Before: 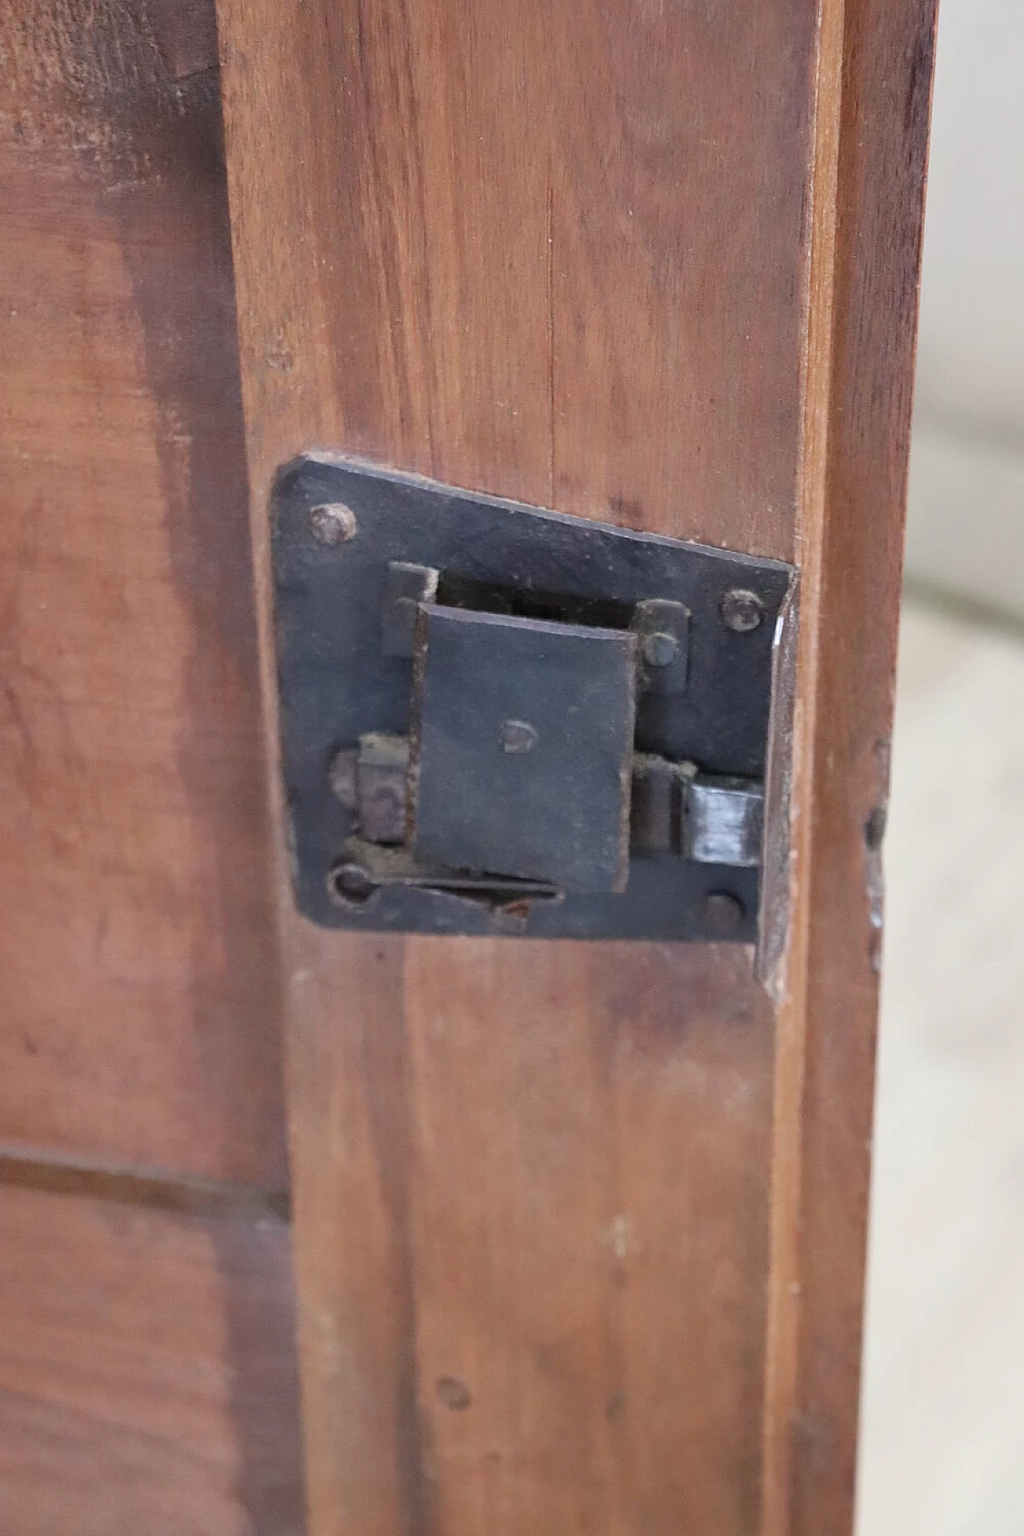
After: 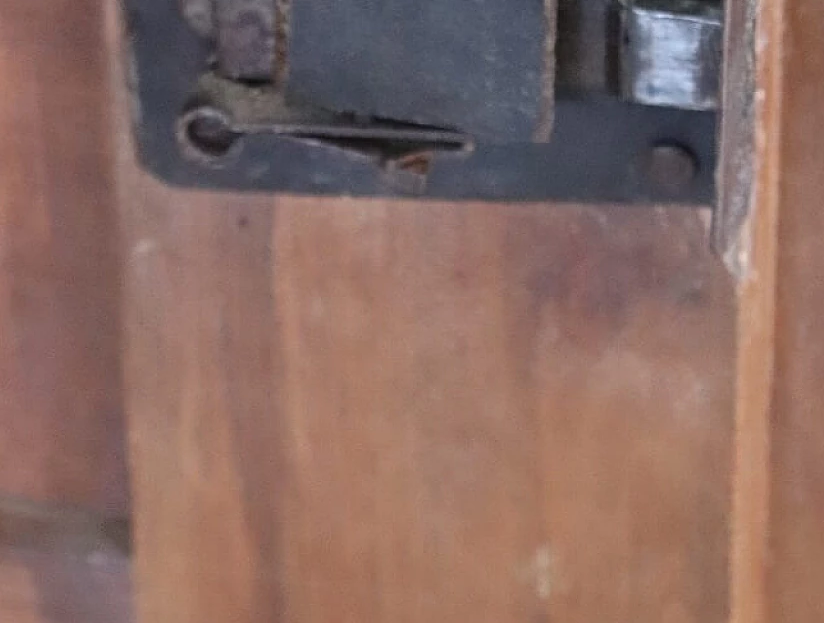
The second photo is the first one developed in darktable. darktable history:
crop: left 18.147%, top 50.722%, right 17.417%, bottom 16.801%
